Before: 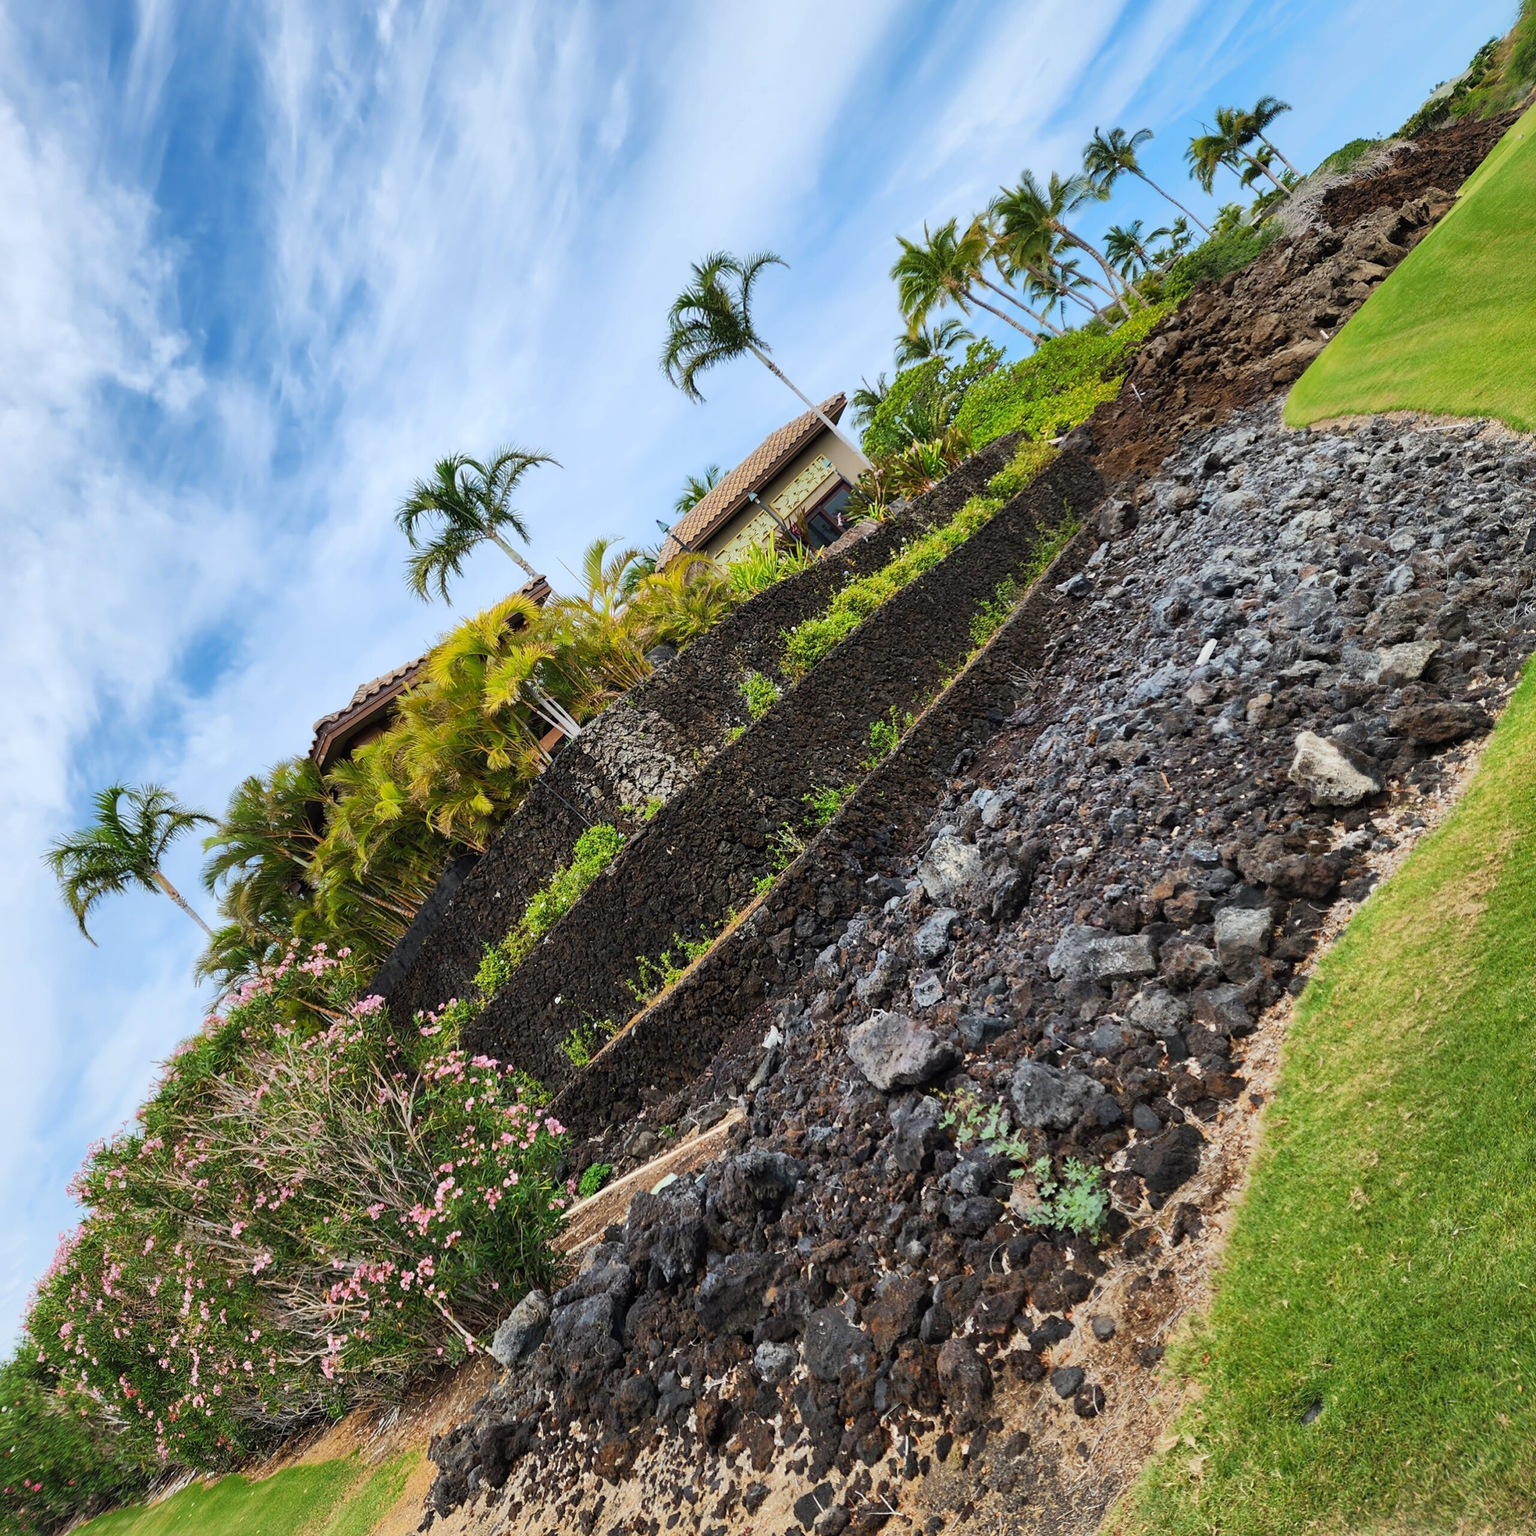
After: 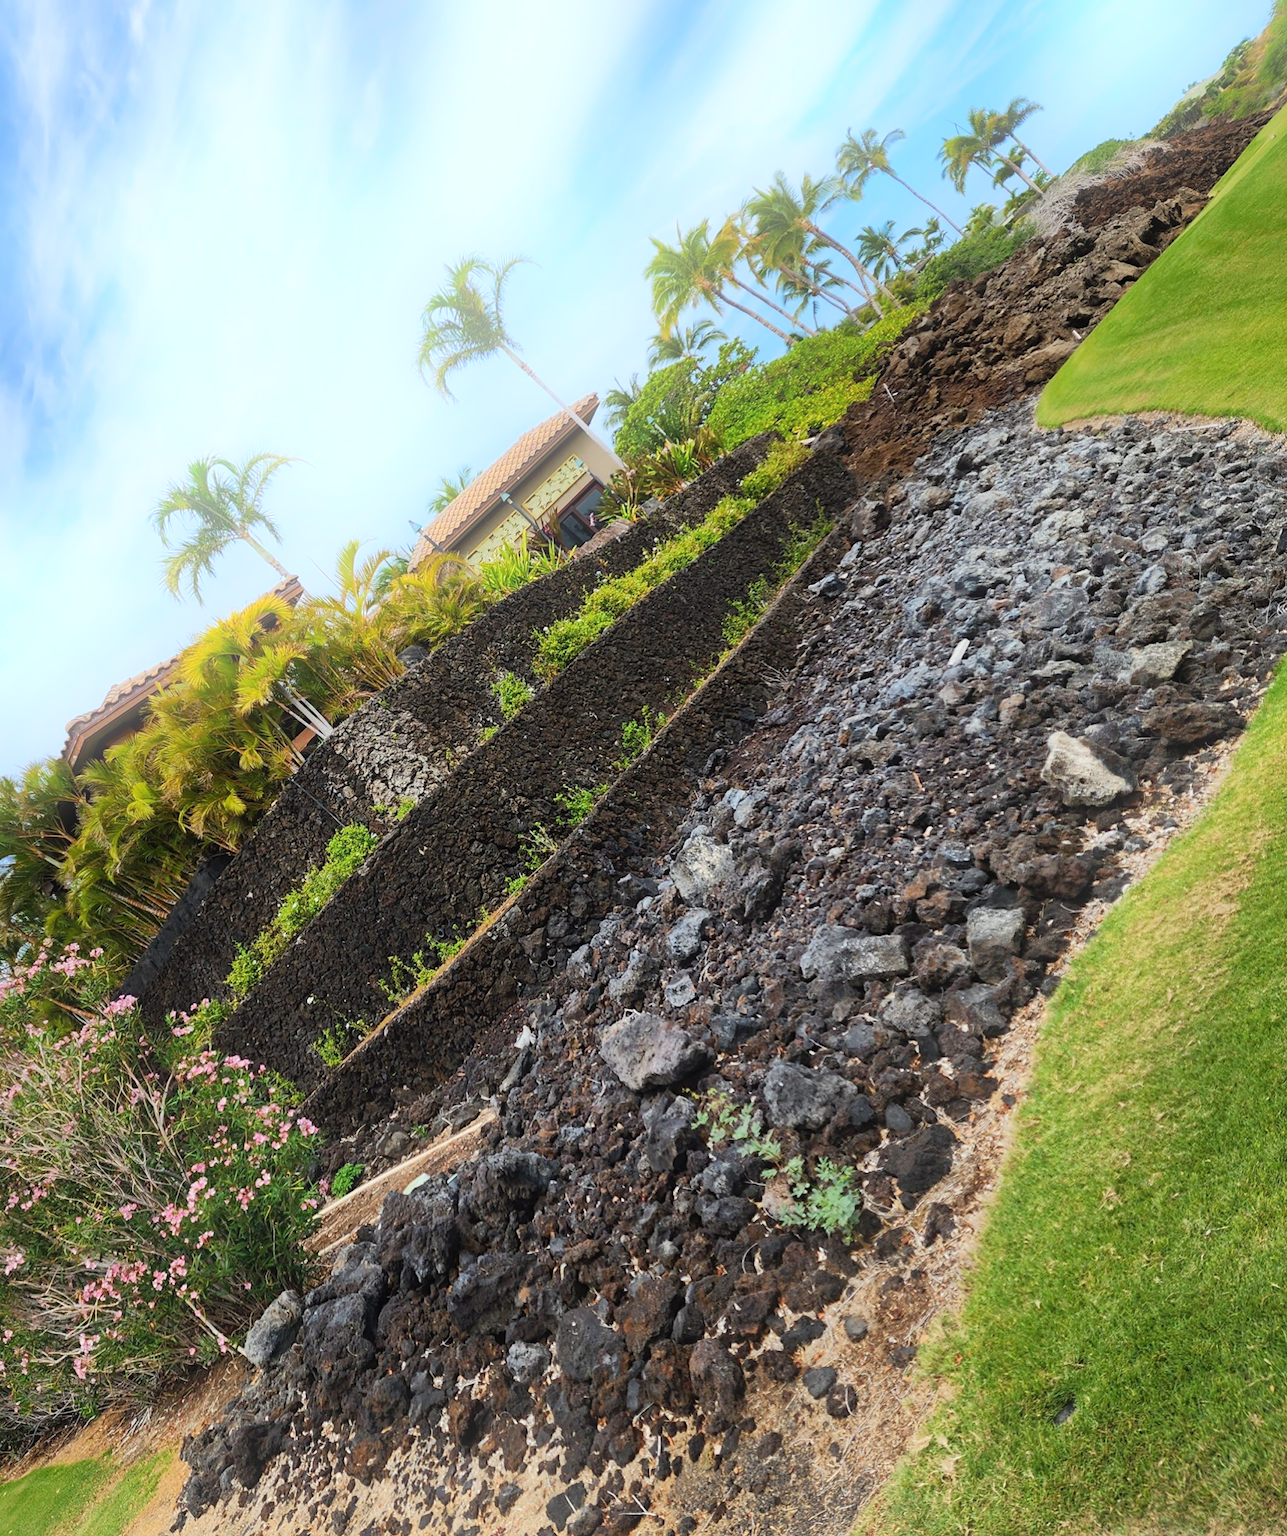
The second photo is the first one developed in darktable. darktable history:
crop: left 16.145%
bloom: on, module defaults
